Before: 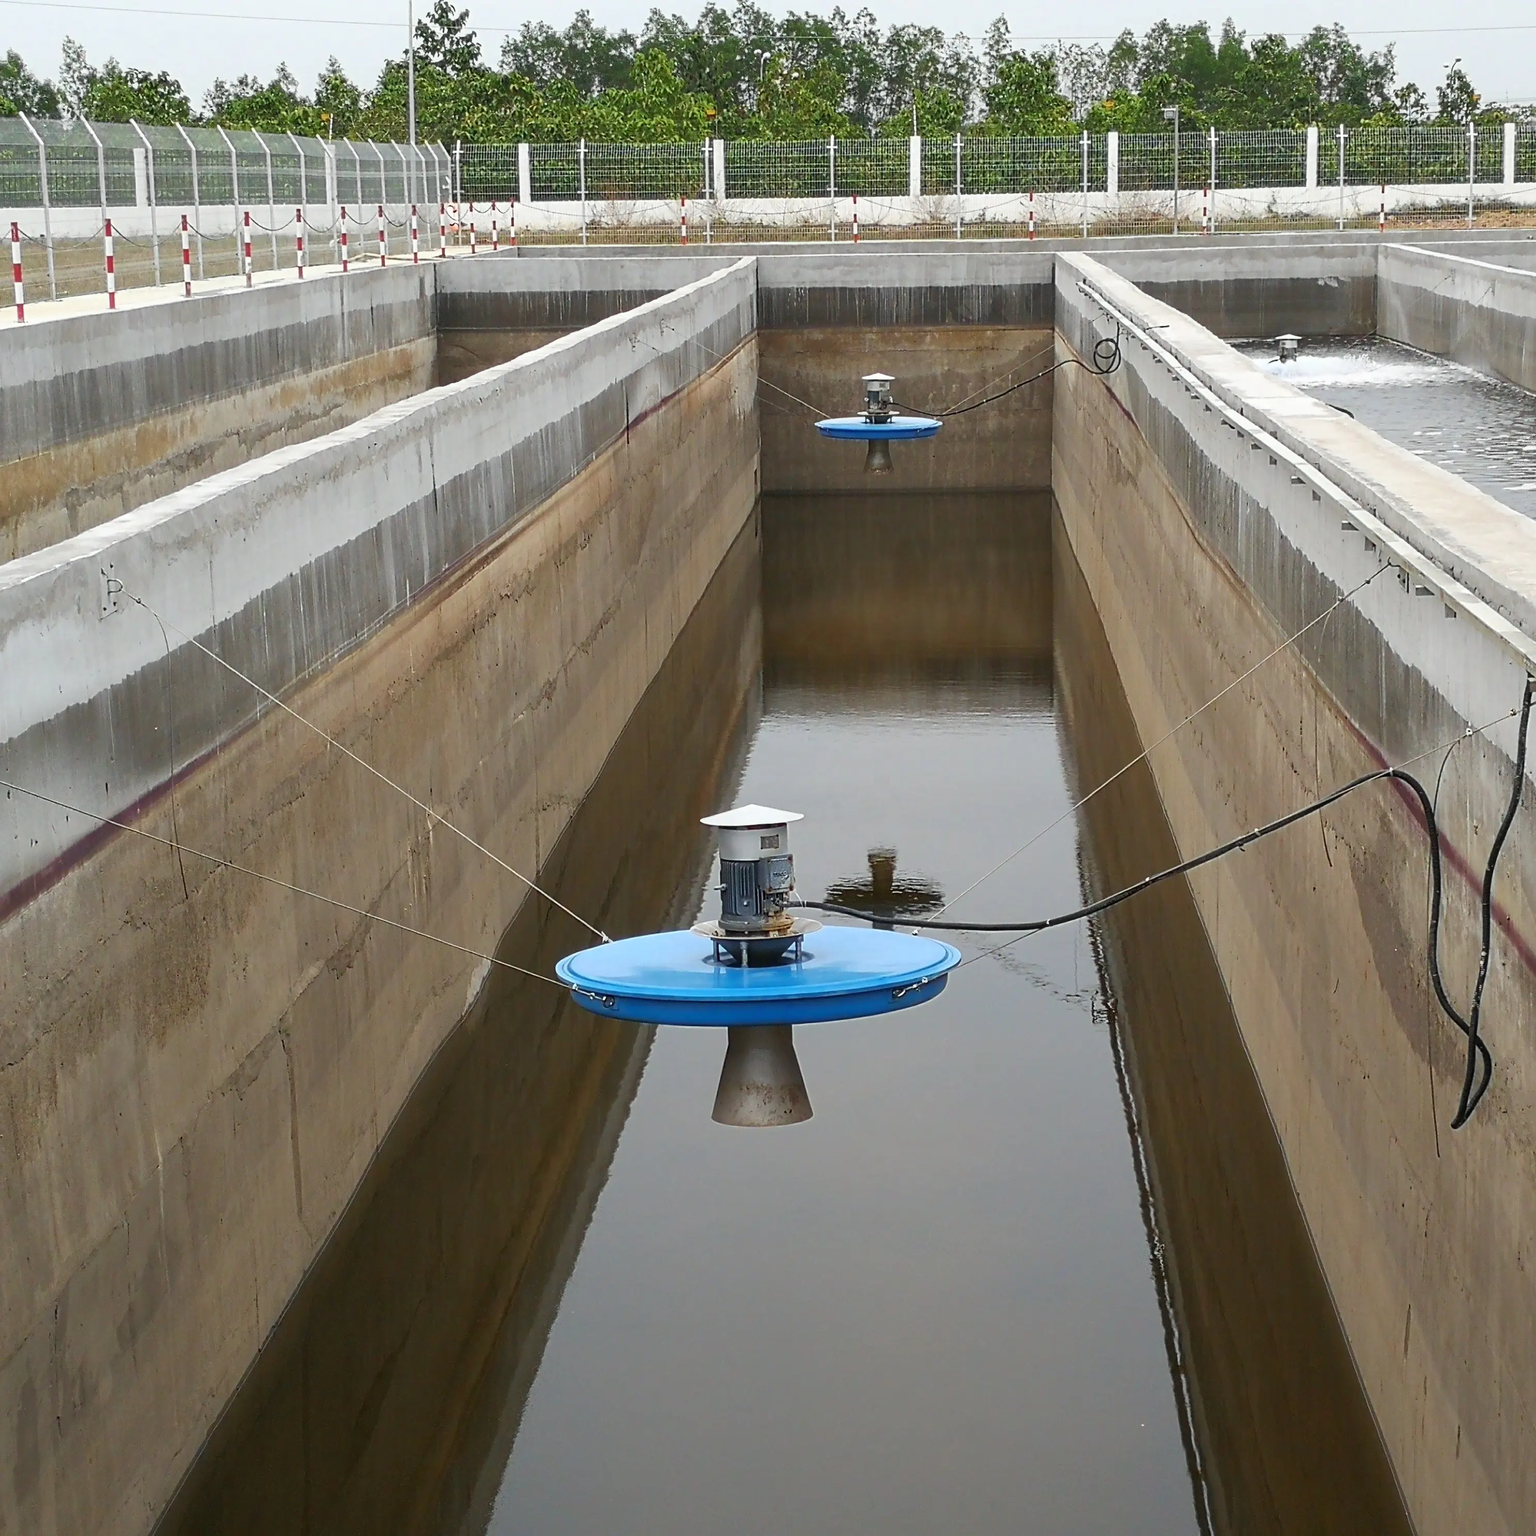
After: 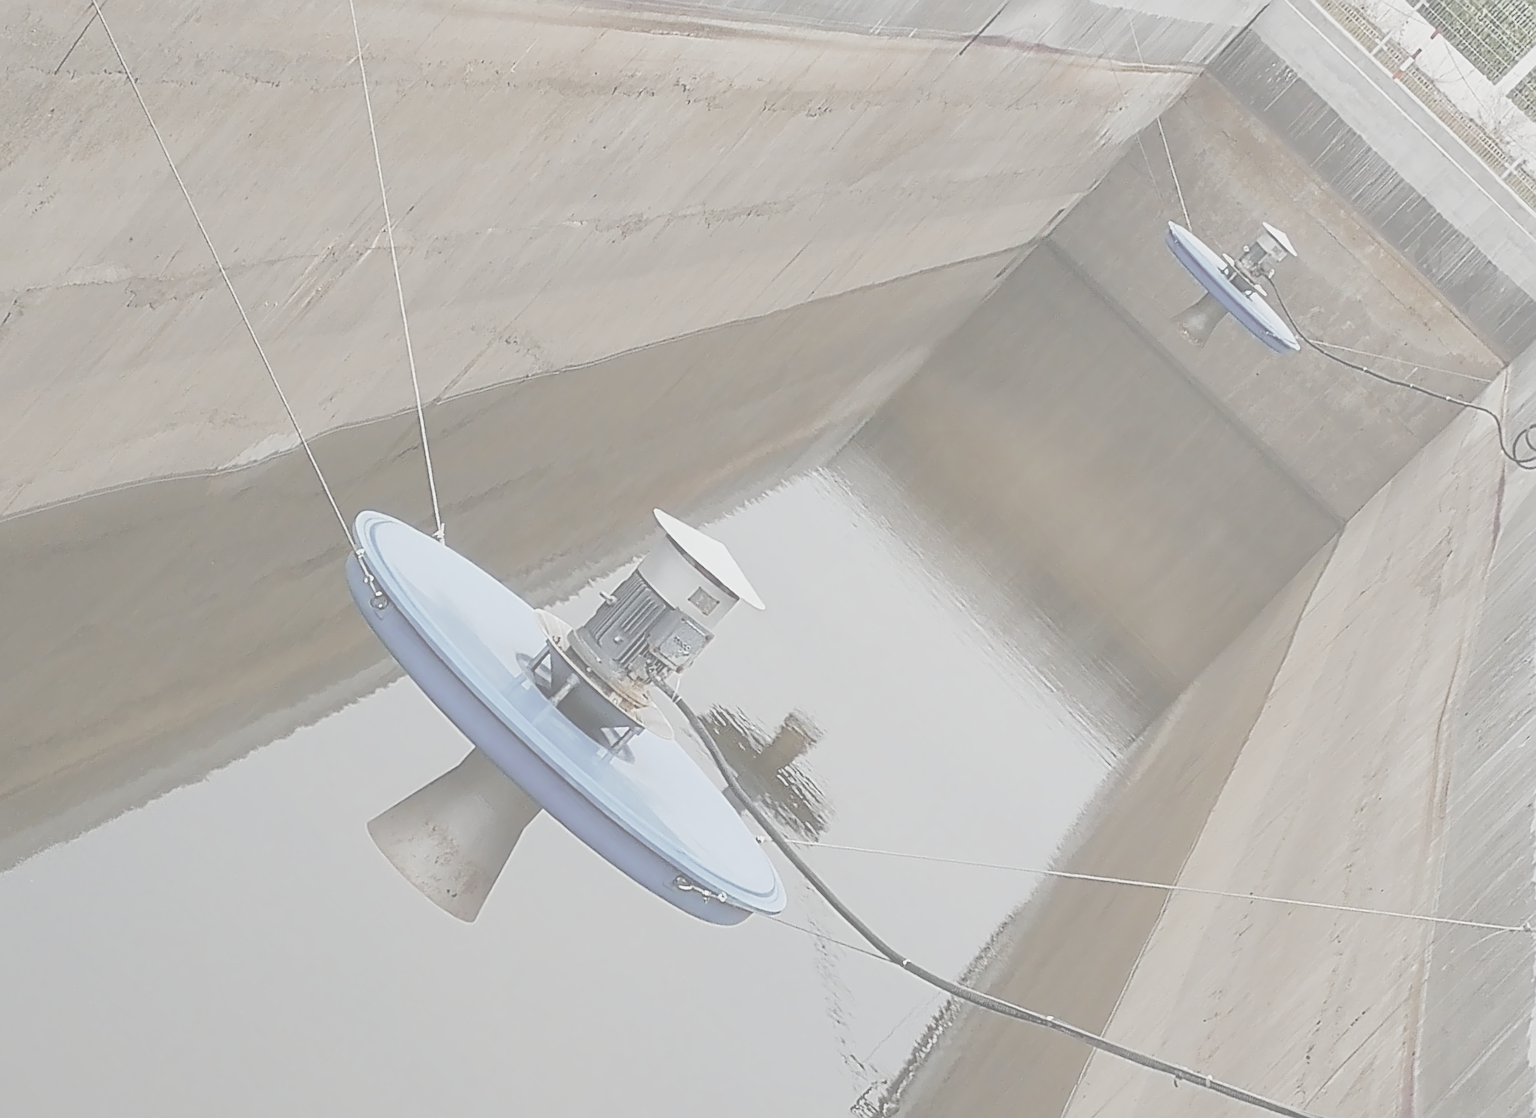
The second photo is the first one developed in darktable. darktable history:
crop and rotate: angle -44.68°, top 16.233%, right 0.953%, bottom 11.64%
color balance rgb: highlights gain › chroma 0.181%, highlights gain › hue 330.9°, perceptual saturation grading › global saturation 0.04%, perceptual saturation grading › highlights -29.166%, perceptual saturation grading › mid-tones 29.811%, perceptual saturation grading › shadows 60.021%, global vibrance 20%
sharpen: on, module defaults
contrast brightness saturation: contrast -0.334, brightness 0.758, saturation -0.795
